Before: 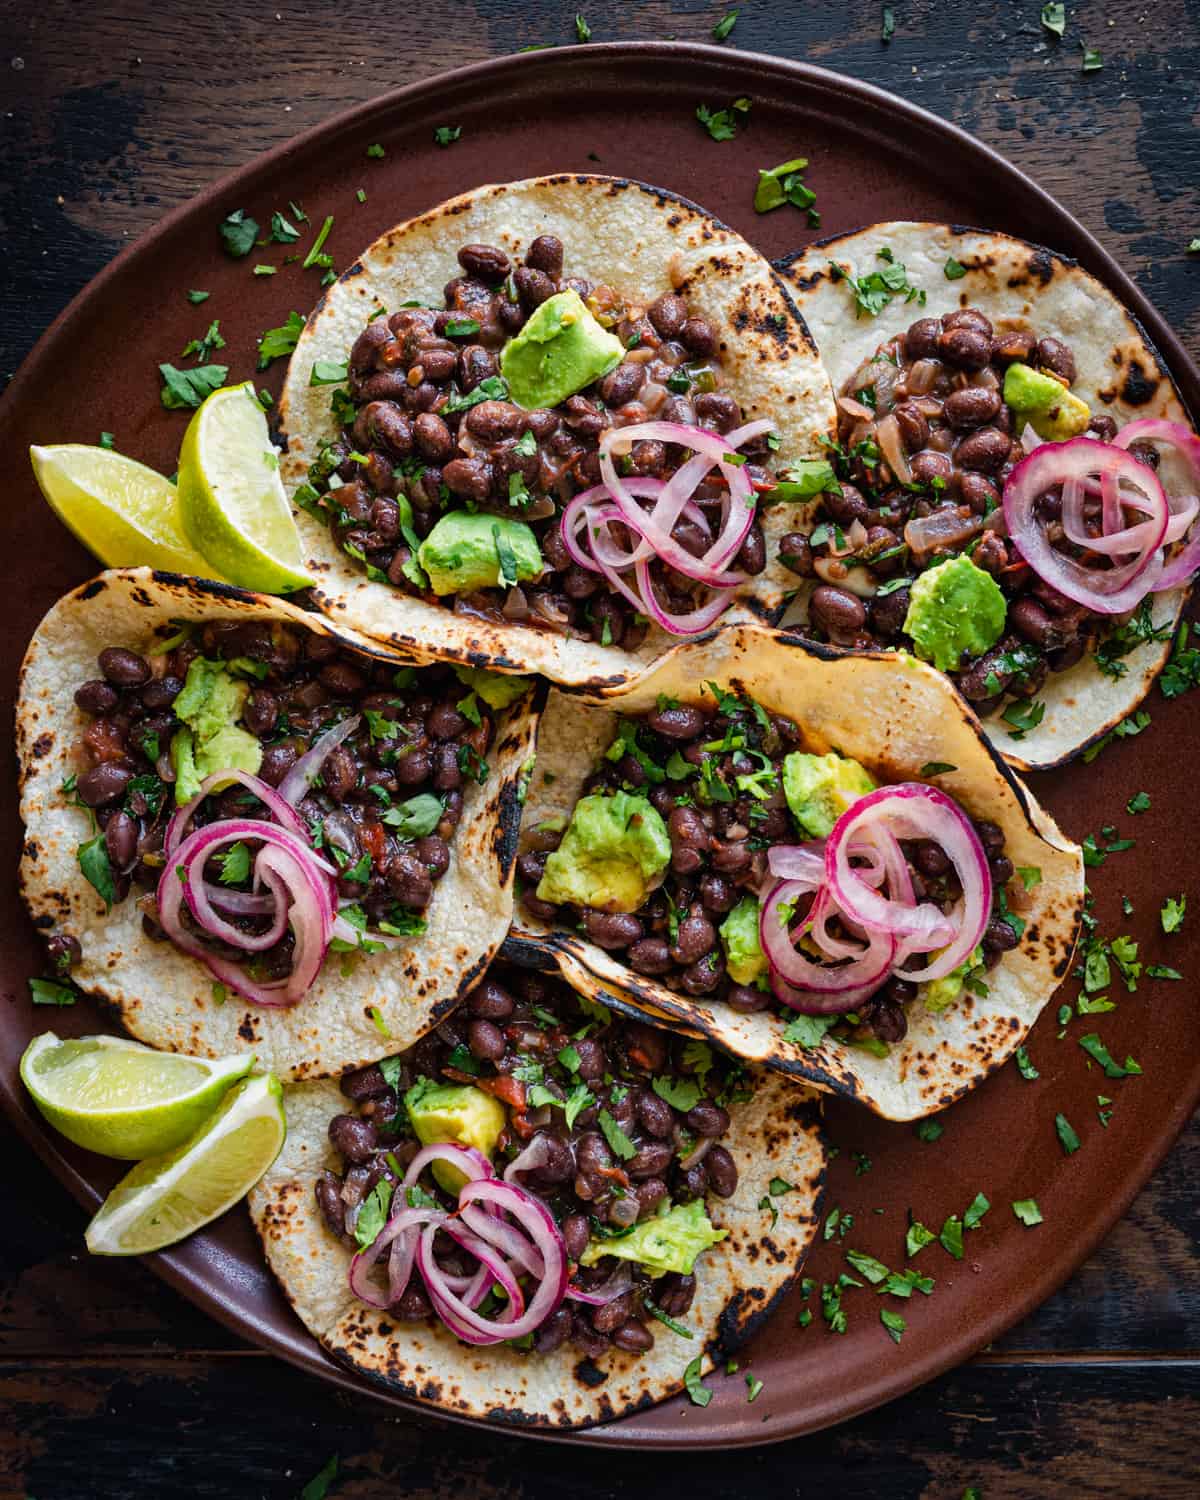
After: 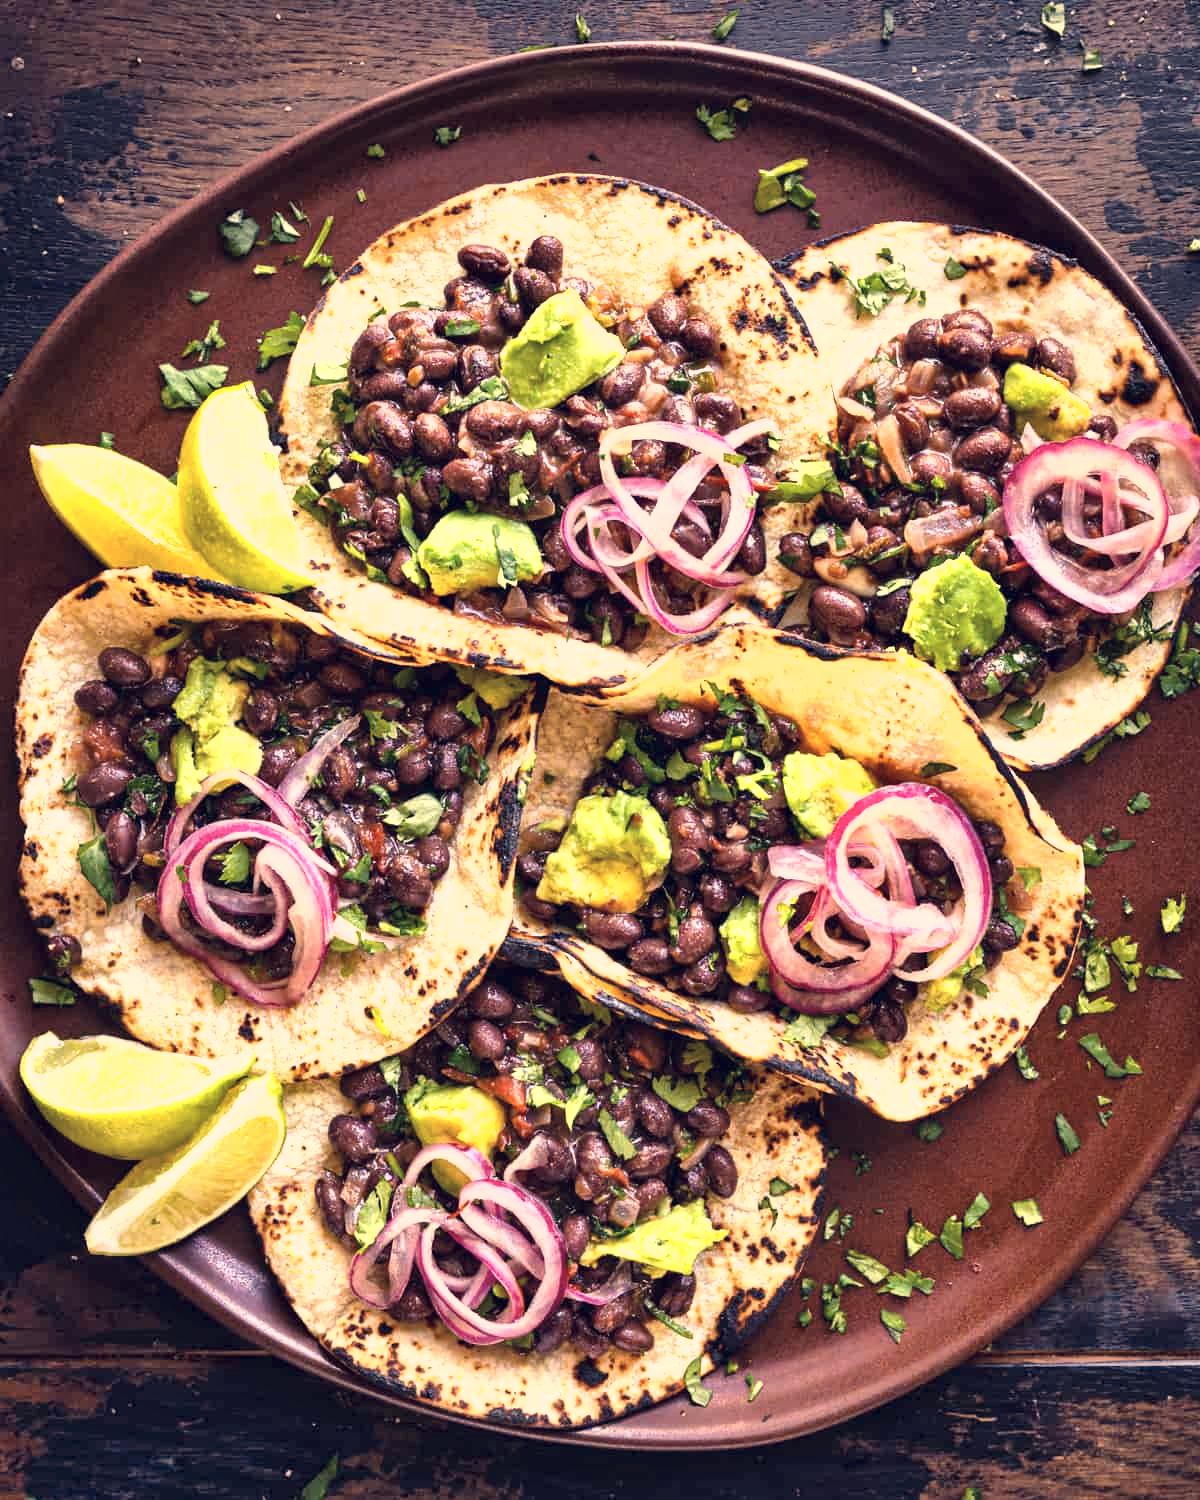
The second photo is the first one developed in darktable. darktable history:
shadows and highlights: soften with gaussian
color correction: highlights a* 19.97, highlights b* 27.08, shadows a* 3.29, shadows b* -17.56, saturation 0.719
exposure: black level correction 0, exposure 1.099 EV, compensate highlight preservation false
